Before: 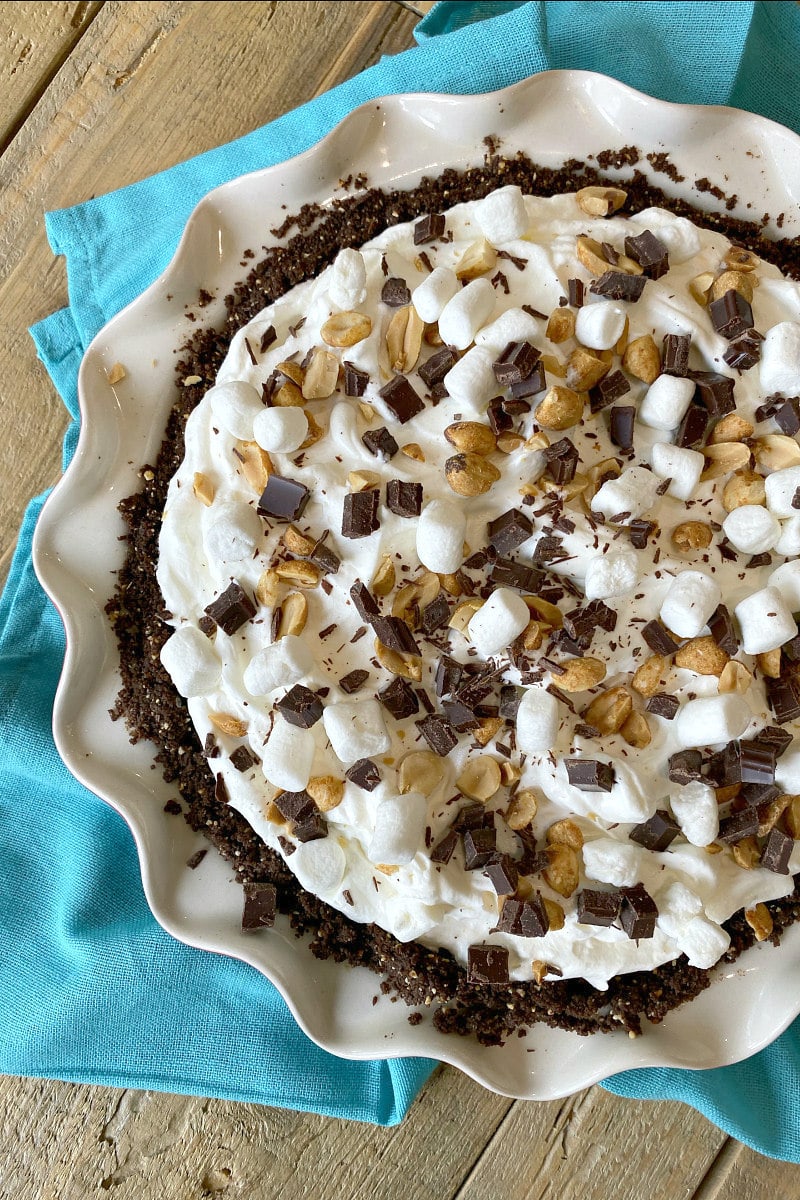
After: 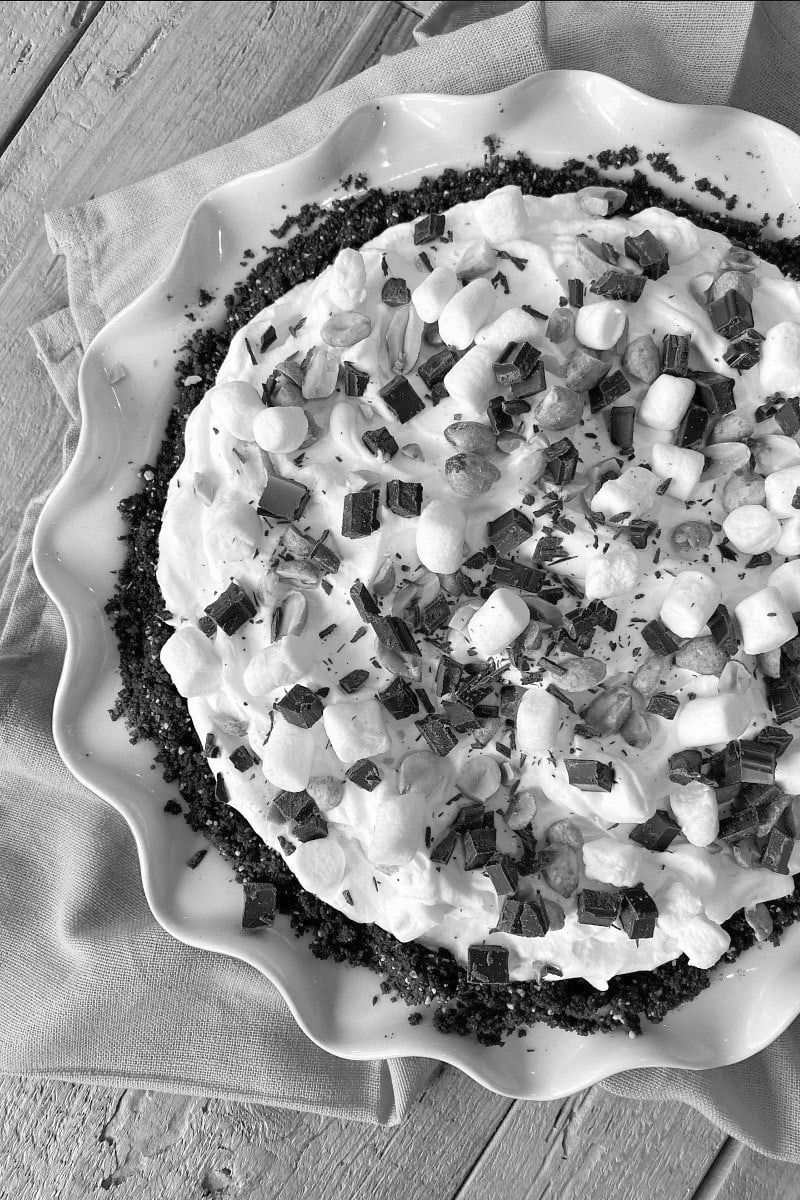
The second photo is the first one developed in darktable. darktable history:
exposure: compensate highlight preservation false
monochrome: on, module defaults
levels: levels [0, 0.478, 1]
